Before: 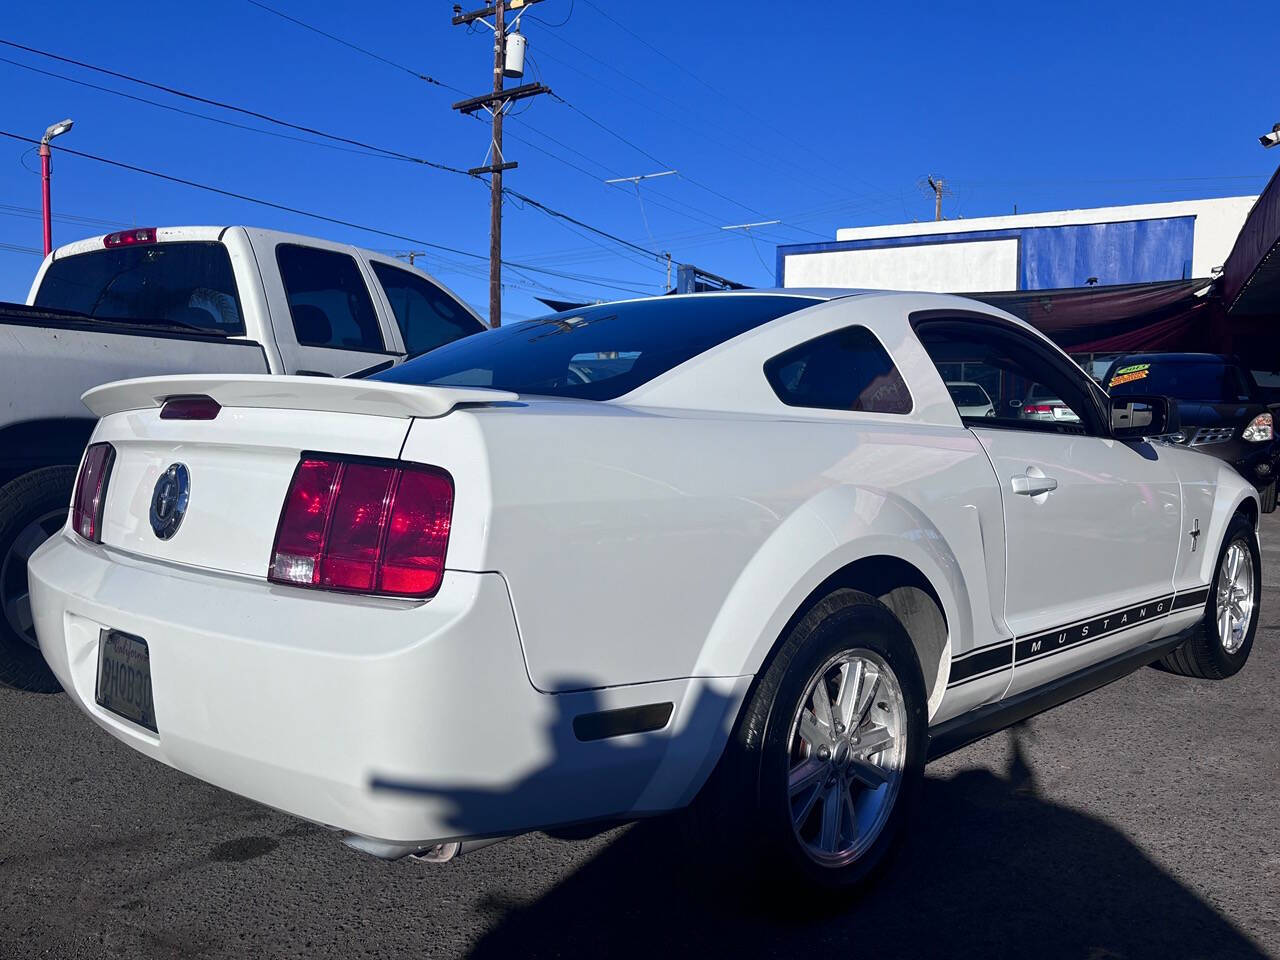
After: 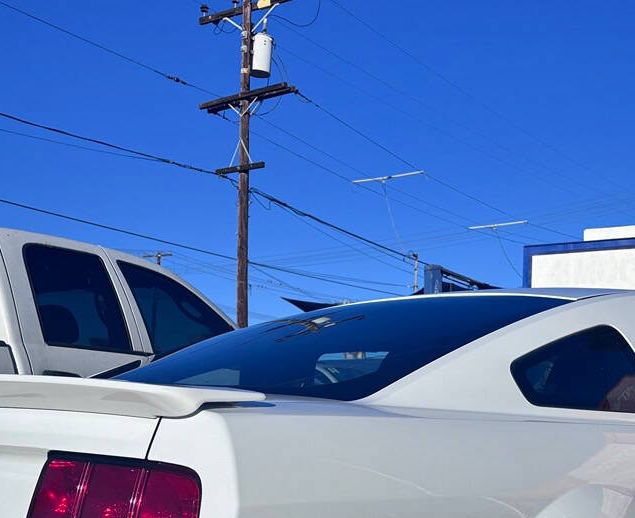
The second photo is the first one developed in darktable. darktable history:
crop: left 19.794%, right 30.59%, bottom 45.994%
shadows and highlights: shadows 61.24, highlights -60.17, soften with gaussian
